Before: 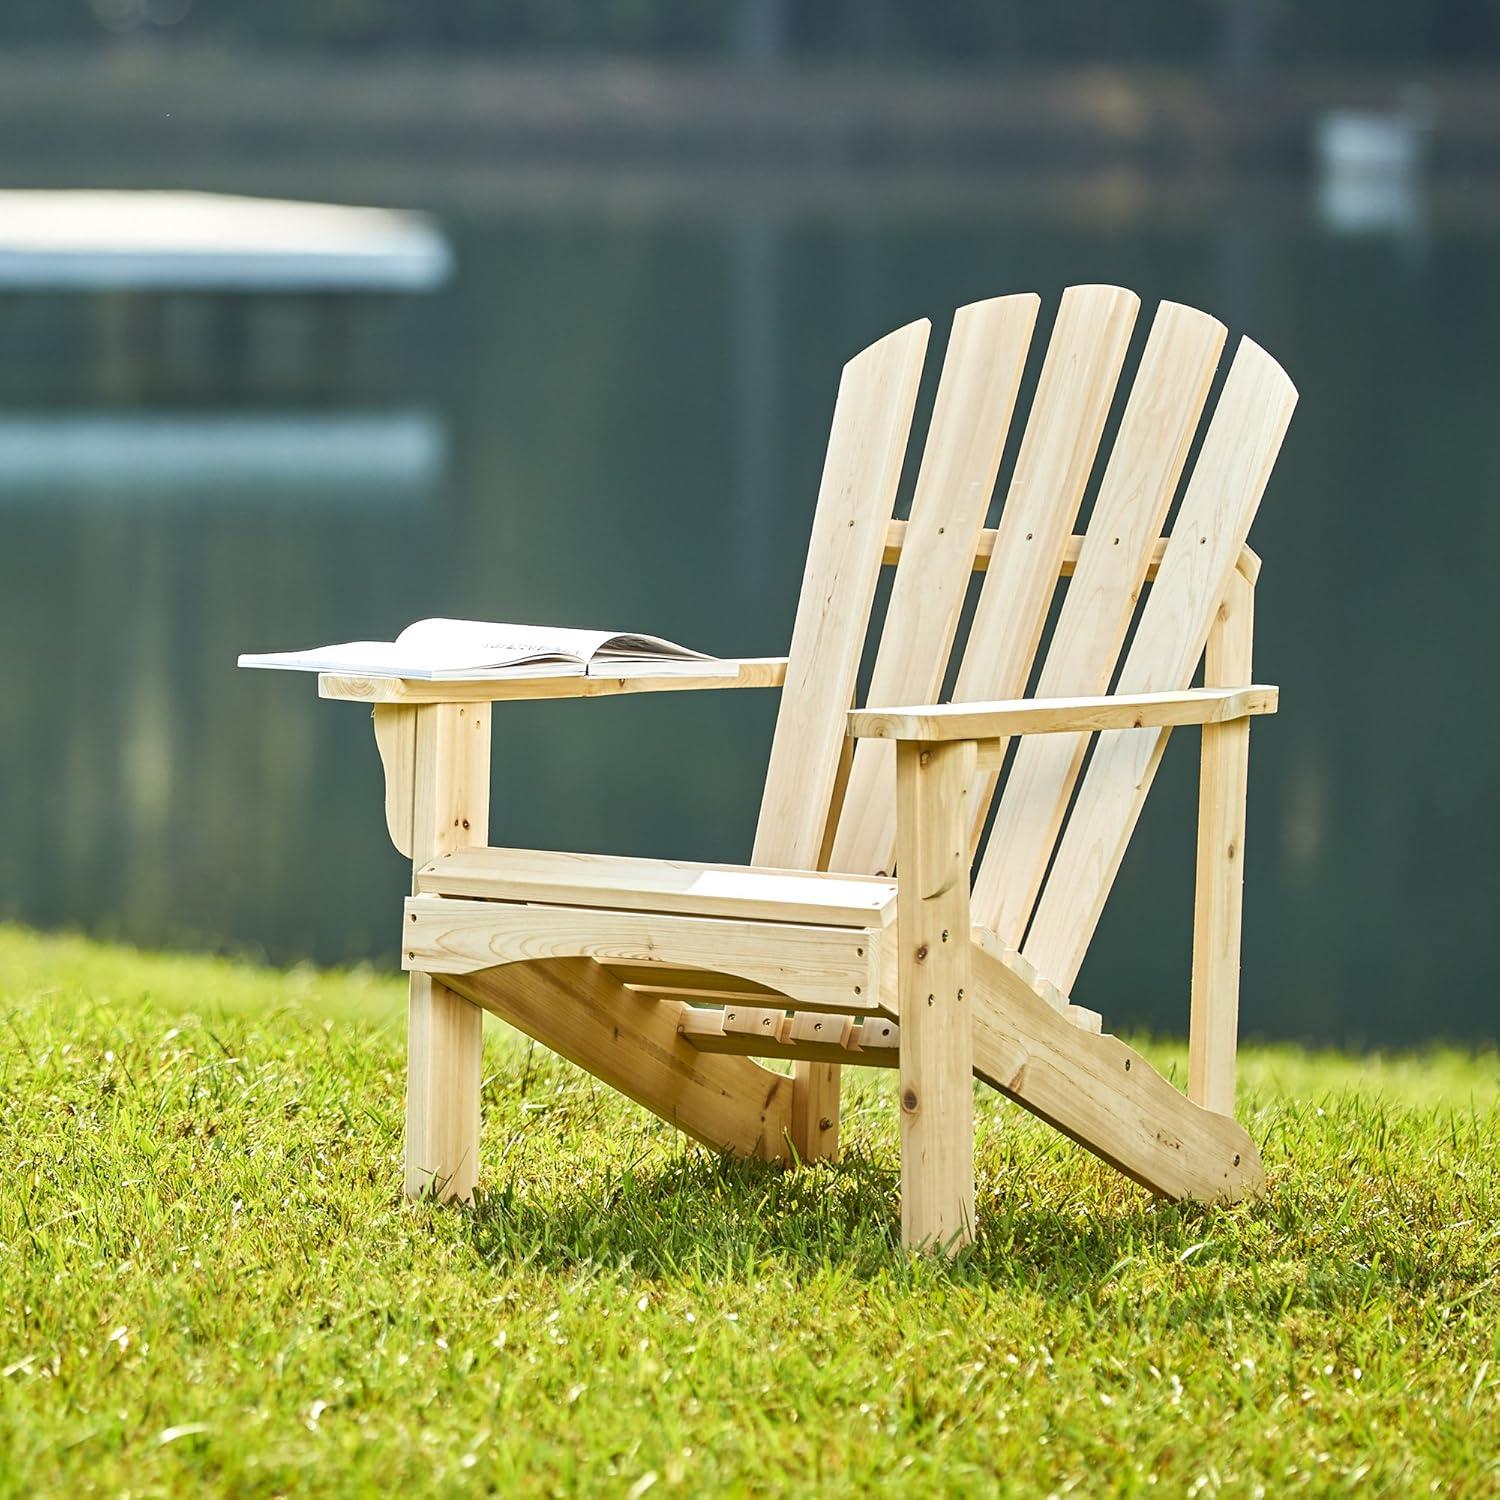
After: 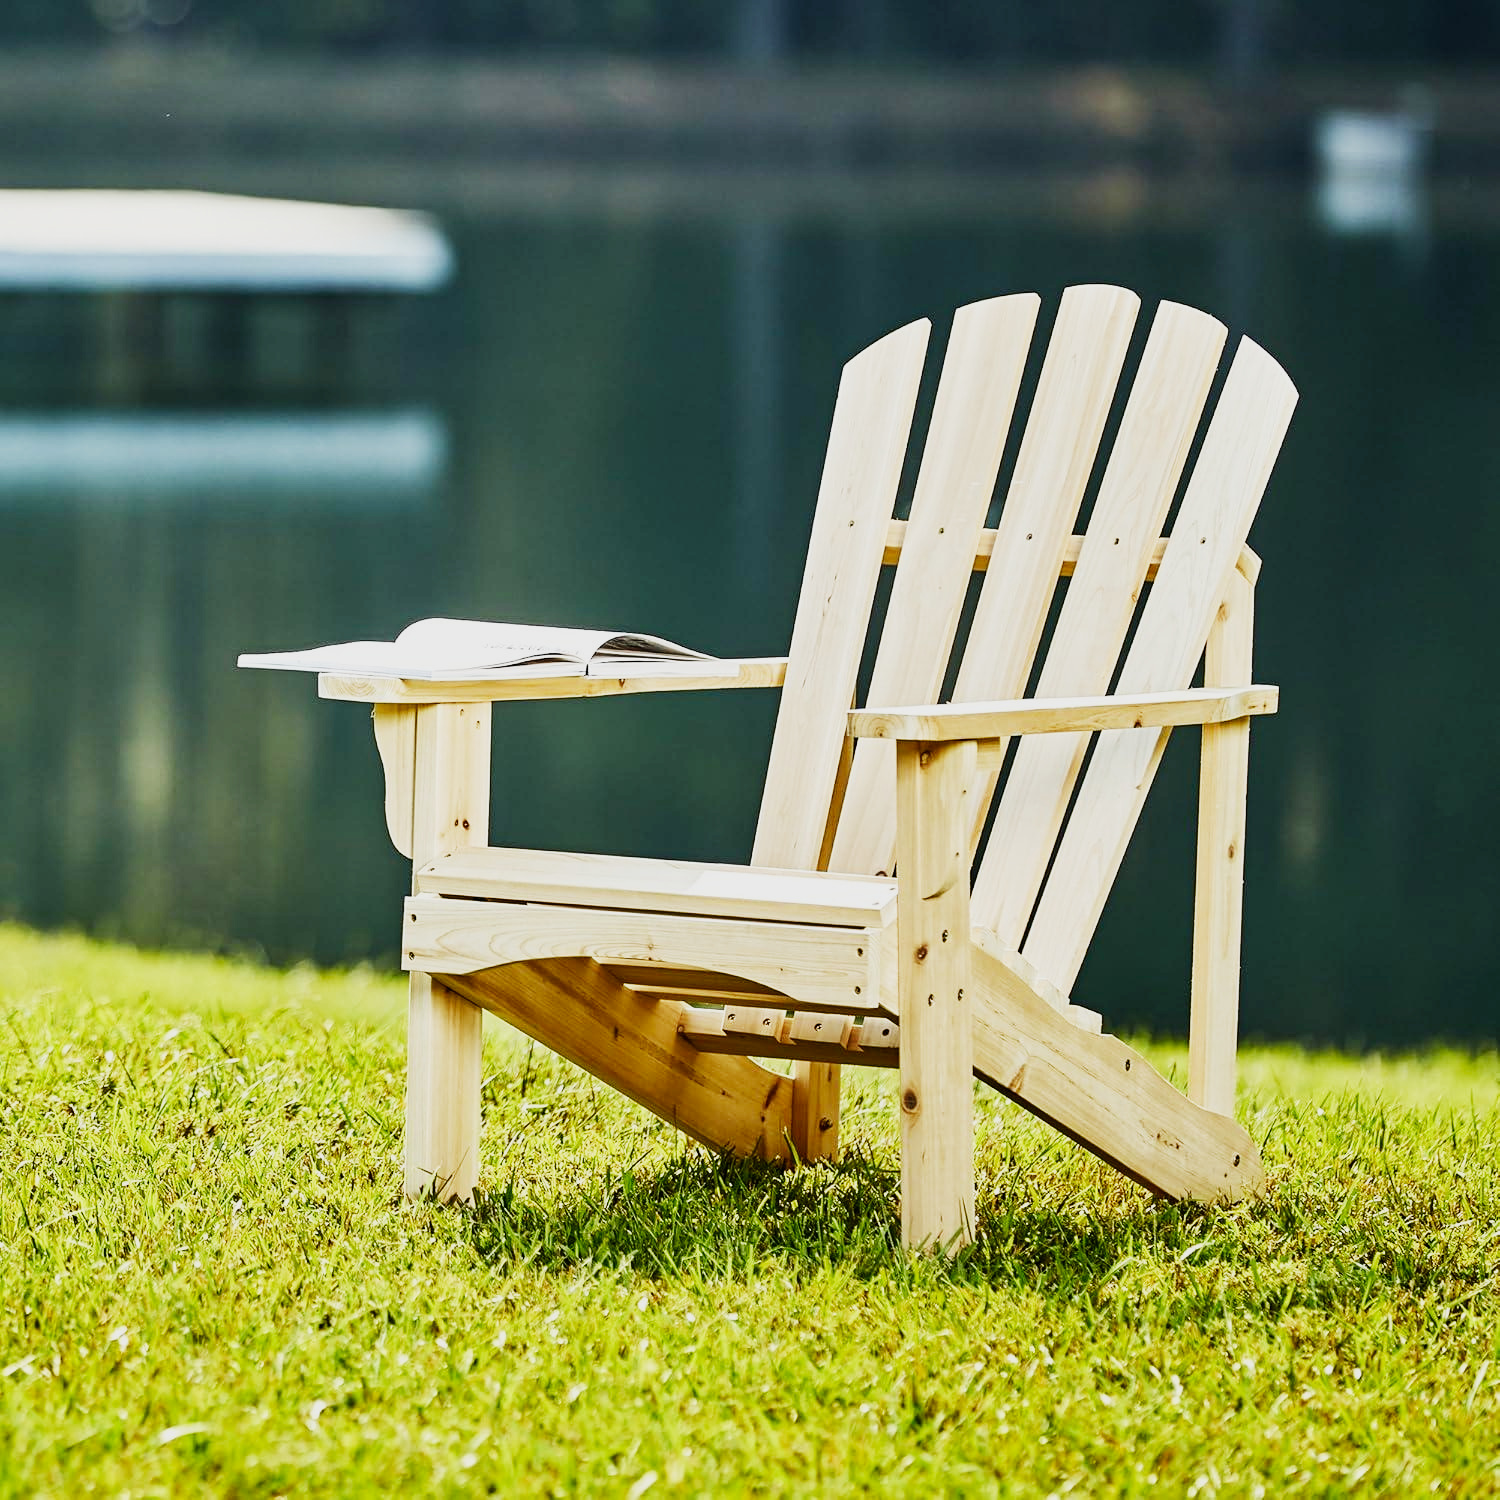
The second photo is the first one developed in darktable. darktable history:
sigmoid: contrast 2, skew -0.2, preserve hue 0%, red attenuation 0.1, red rotation 0.035, green attenuation 0.1, green rotation -0.017, blue attenuation 0.15, blue rotation -0.052, base primaries Rec2020
exposure: compensate highlight preservation false
